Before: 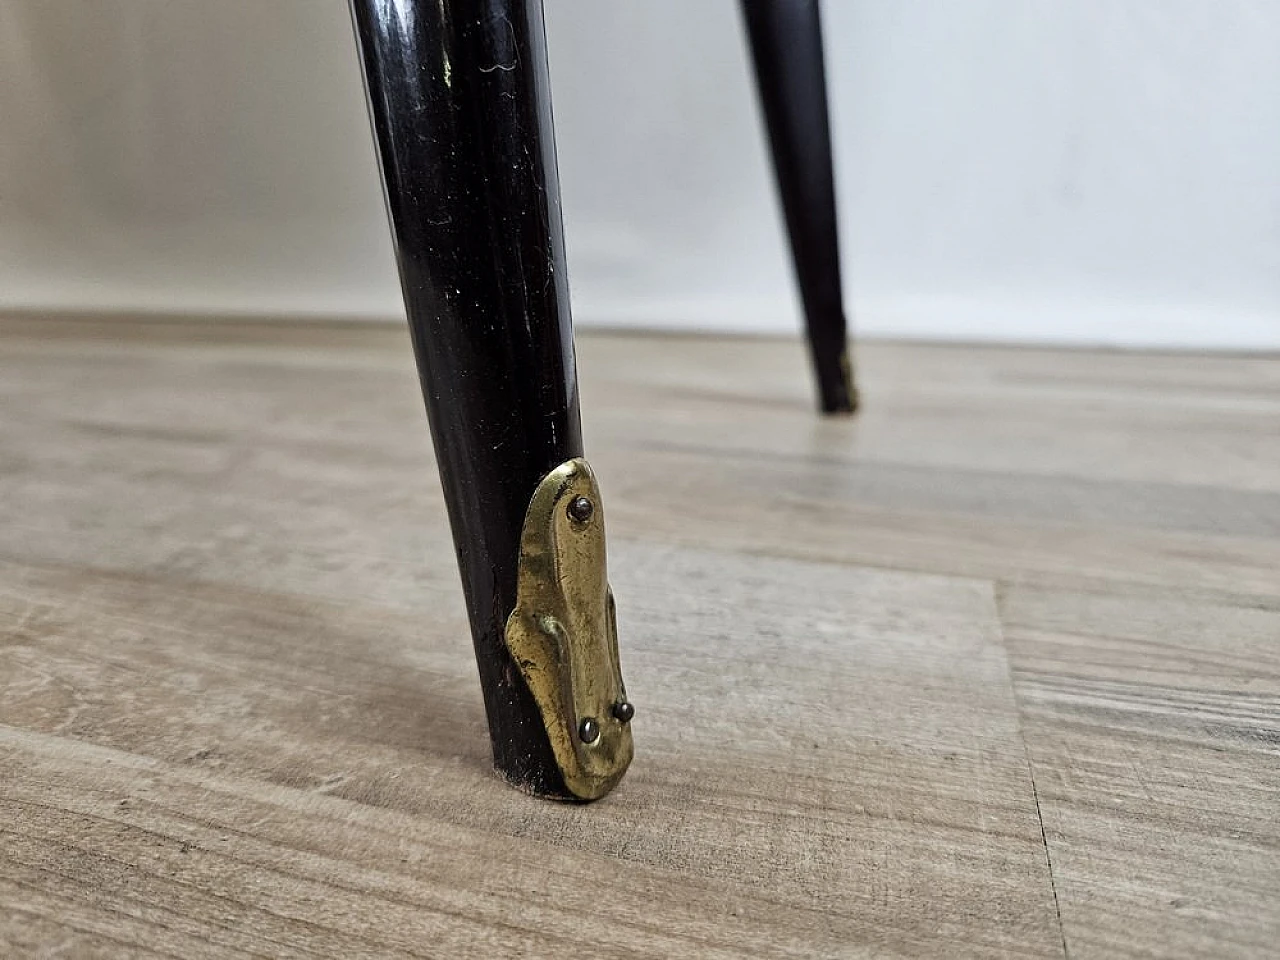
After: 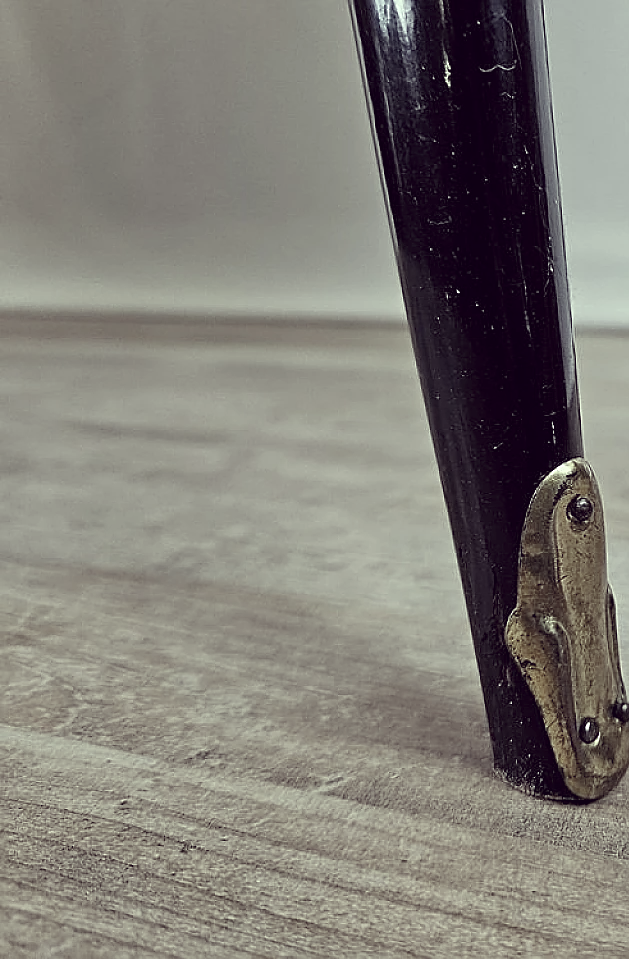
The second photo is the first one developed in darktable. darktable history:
sharpen: on, module defaults
crop and rotate: left 0%, top 0%, right 50.845%
color correction: highlights a* -20.17, highlights b* 20.27, shadows a* 20.03, shadows b* -20.46, saturation 0.43
color balance rgb: linear chroma grading › shadows -8%, linear chroma grading › global chroma 10%, perceptual saturation grading › global saturation 2%, perceptual saturation grading › highlights -2%, perceptual saturation grading › mid-tones 4%, perceptual saturation grading › shadows 8%, perceptual brilliance grading › global brilliance 2%, perceptual brilliance grading › highlights -4%, global vibrance 16%, saturation formula JzAzBz (2021)
